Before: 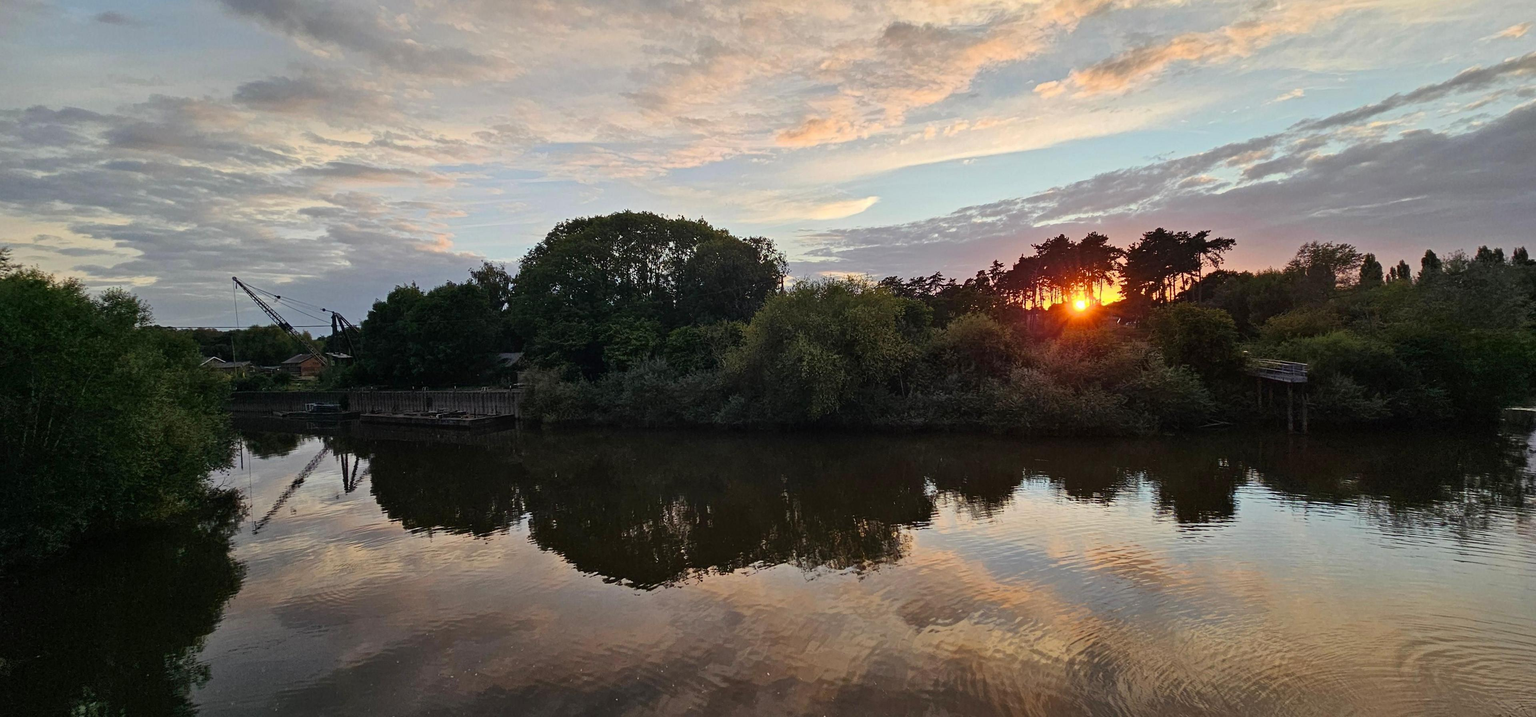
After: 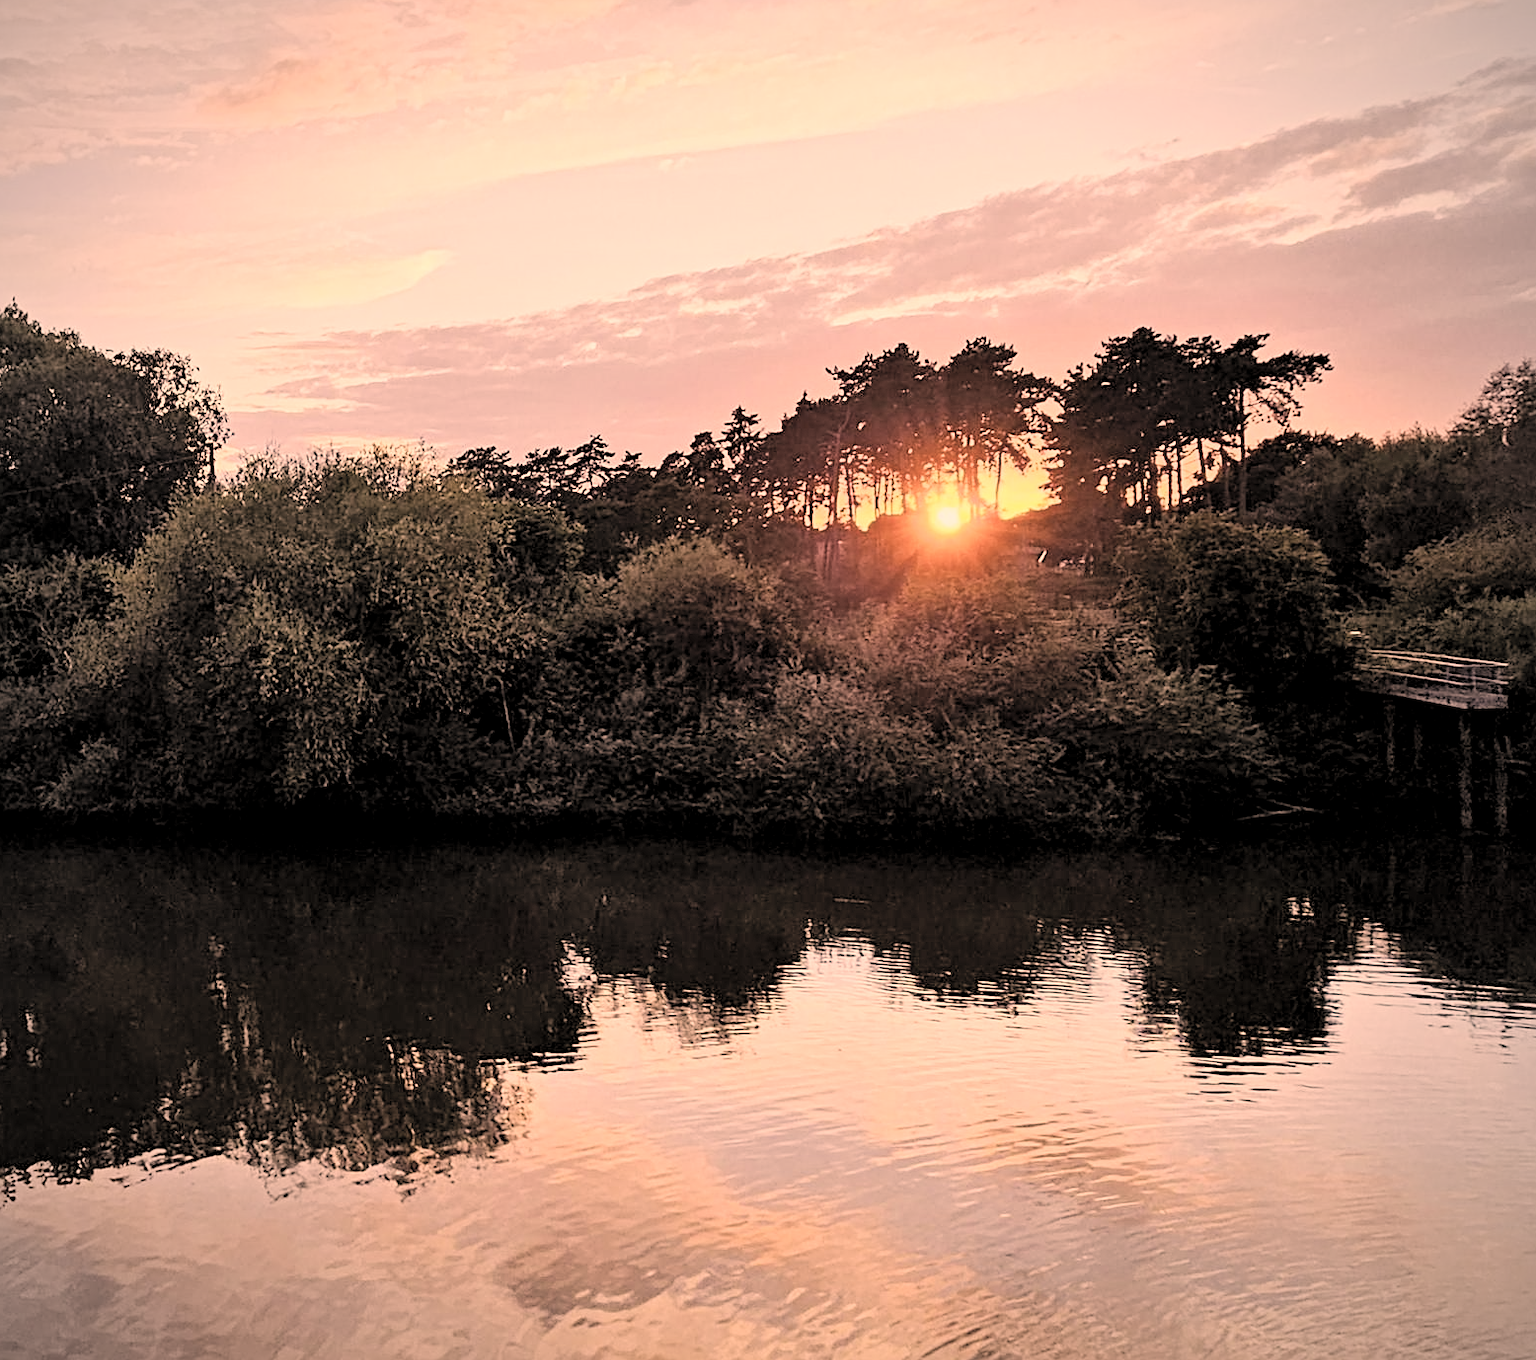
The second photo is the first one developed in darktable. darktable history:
sharpen: on, module defaults
crop: left 45.35%, top 13.275%, right 14.123%, bottom 9.86%
vignetting: fall-off radius 61.02%
exposure: black level correction 0, exposure 0.499 EV, compensate highlight preservation false
color correction: highlights a* 22.55, highlights b* 21.8
levels: levels [0.062, 0.494, 0.925]
filmic rgb: black relative exposure -7.65 EV, white relative exposure 4.56 EV, threshold 5.95 EV, hardness 3.61, enable highlight reconstruction true
contrast brightness saturation: brightness 0.18, saturation -0.485
